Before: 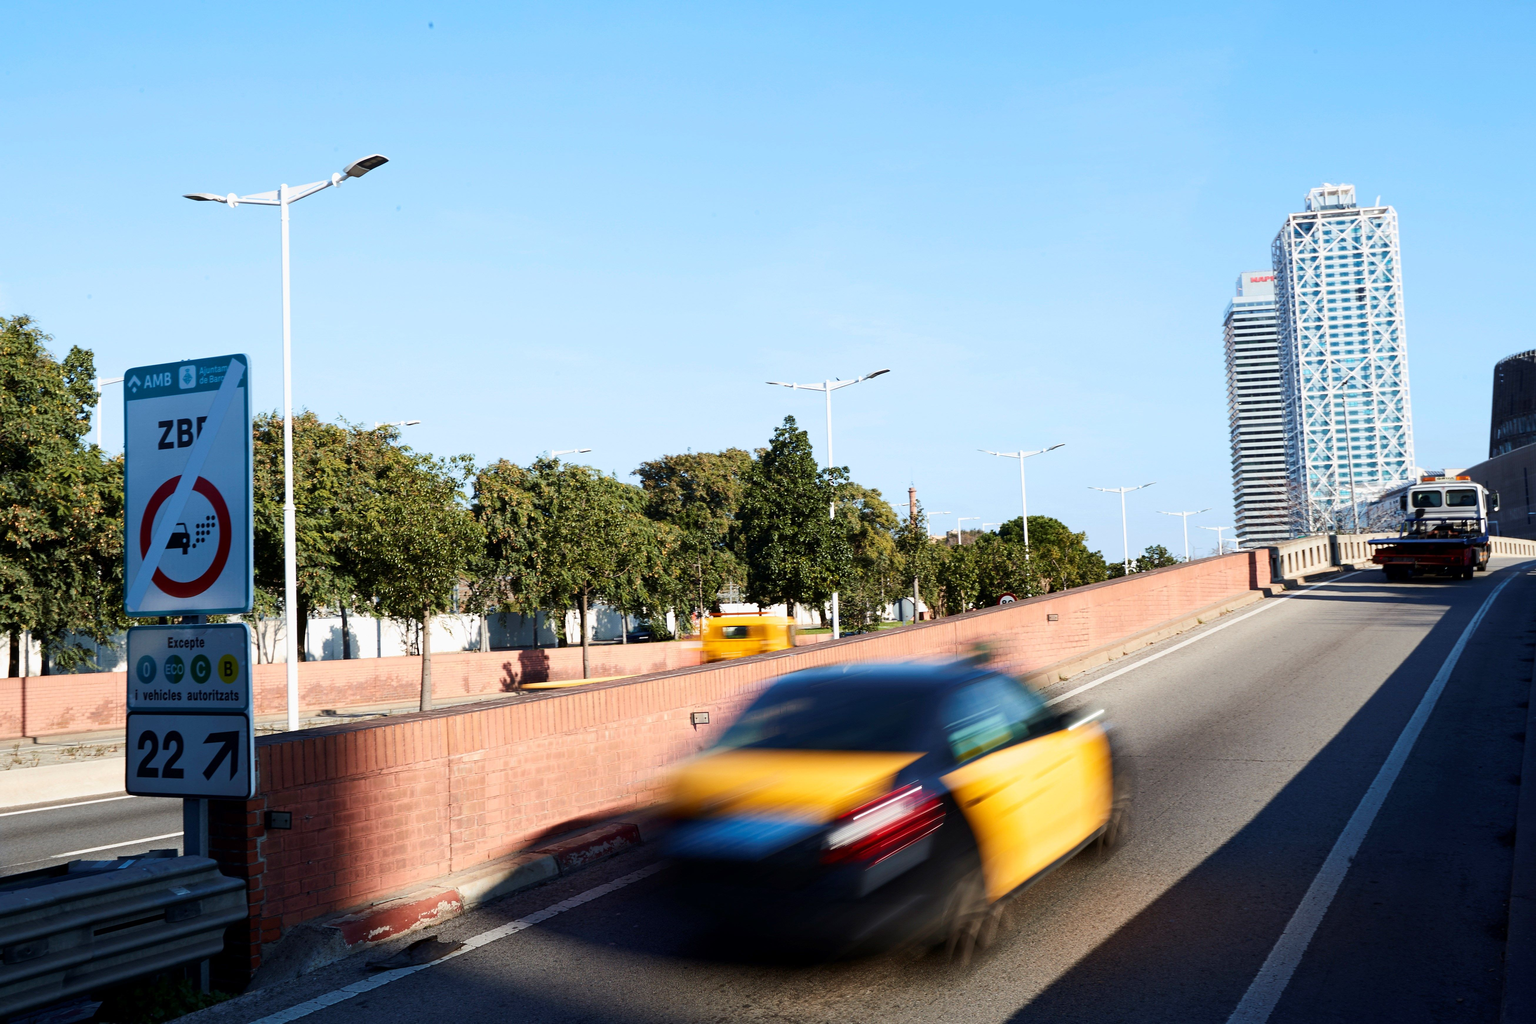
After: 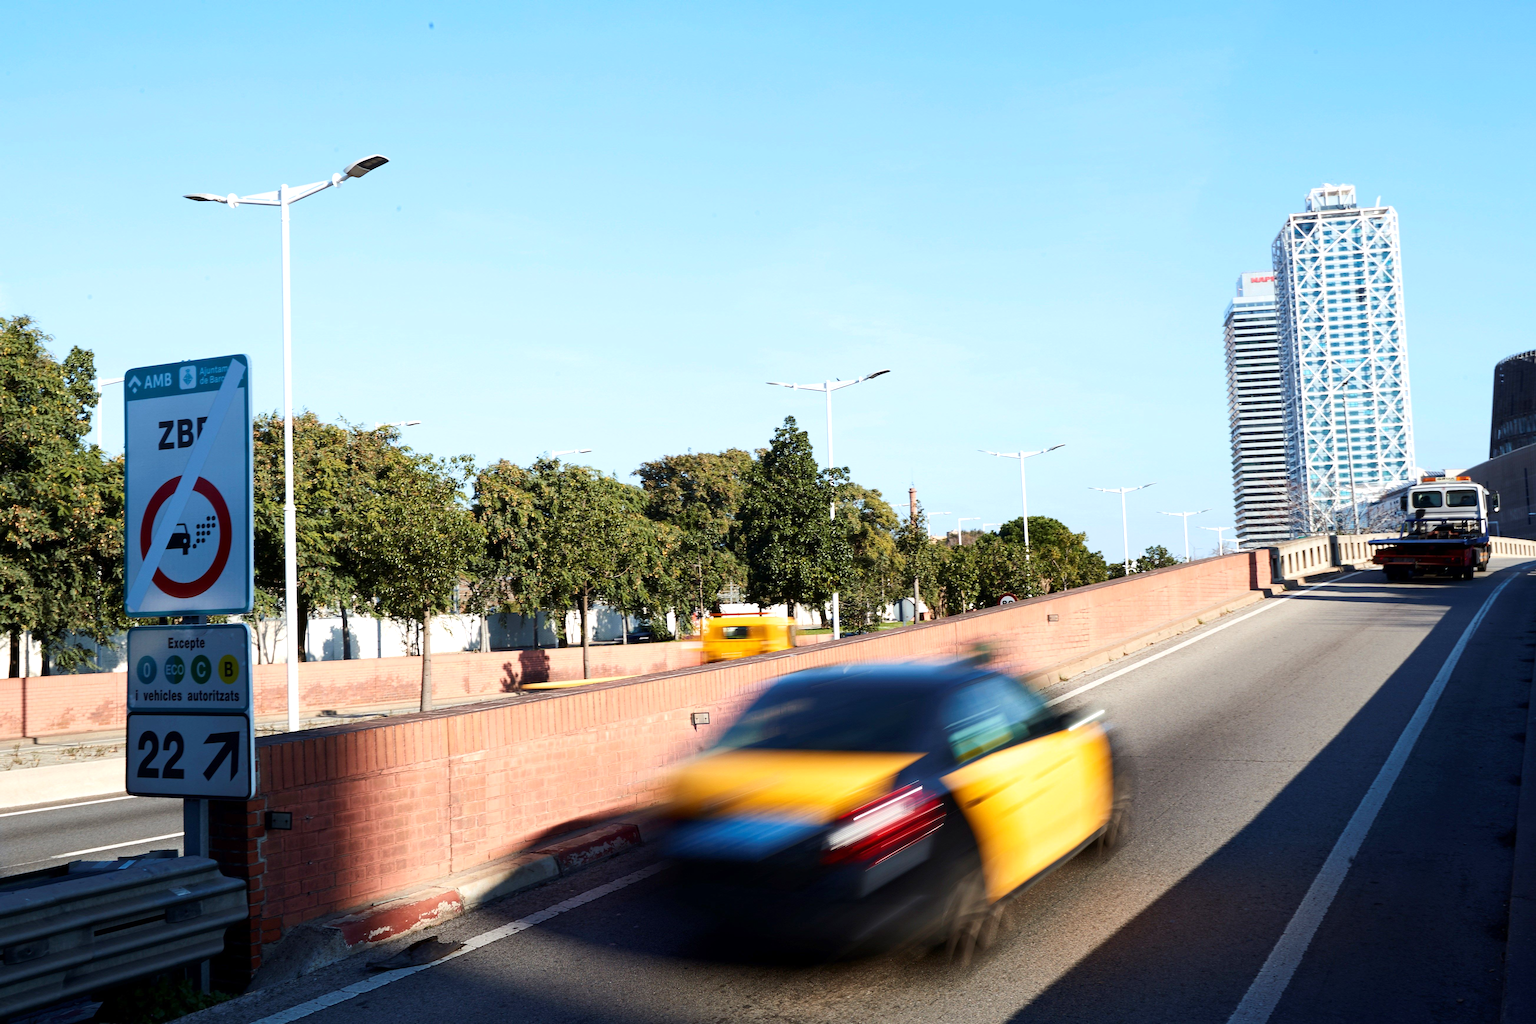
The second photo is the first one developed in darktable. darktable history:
exposure: exposure 0.212 EV, compensate highlight preservation false
